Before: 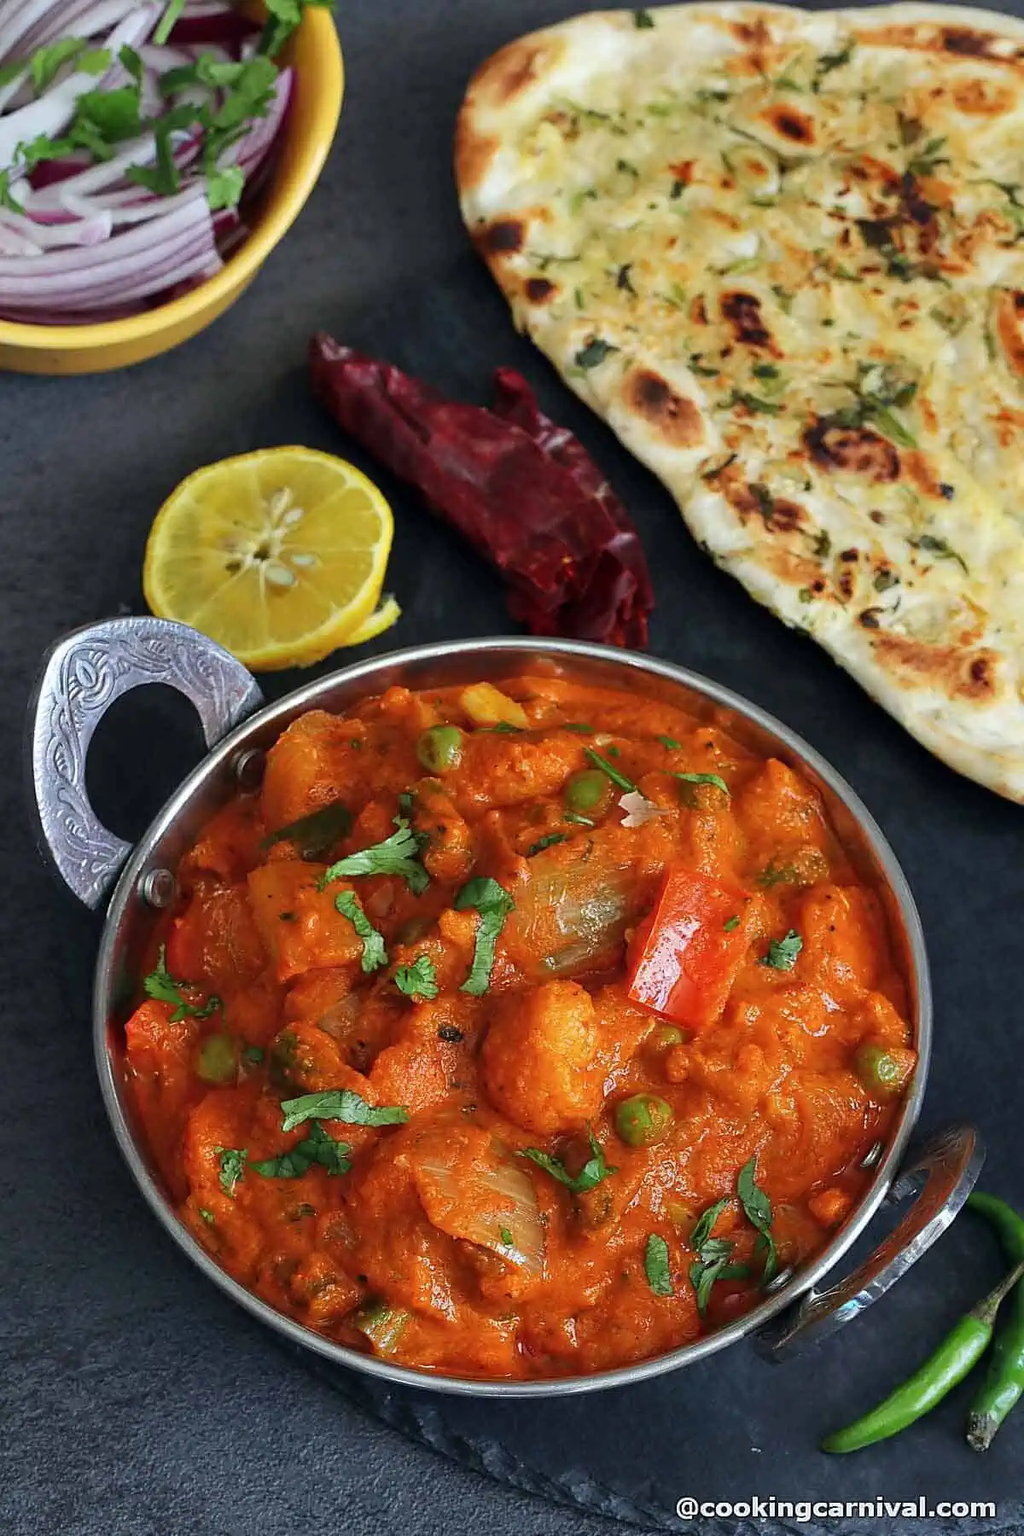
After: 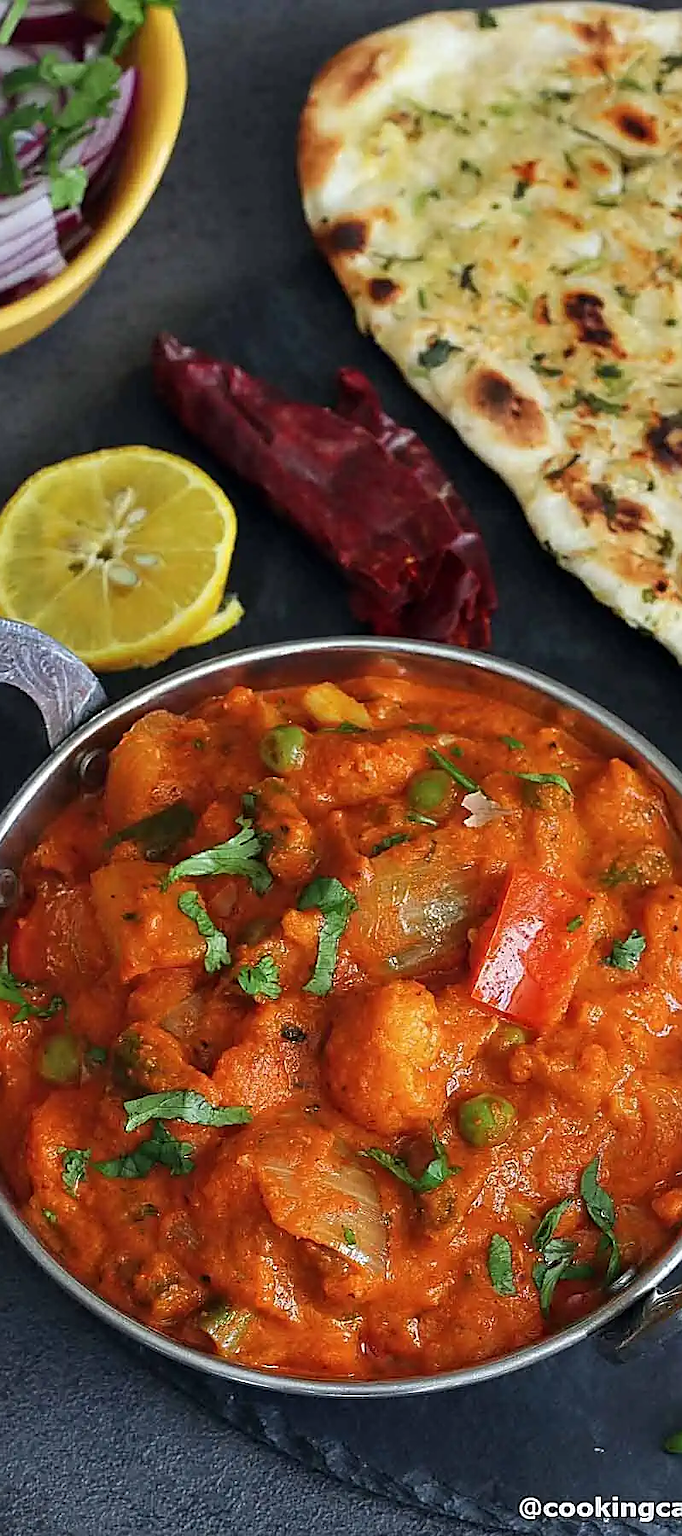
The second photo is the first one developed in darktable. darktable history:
sharpen: on, module defaults
crop: left 15.389%, right 17.874%
